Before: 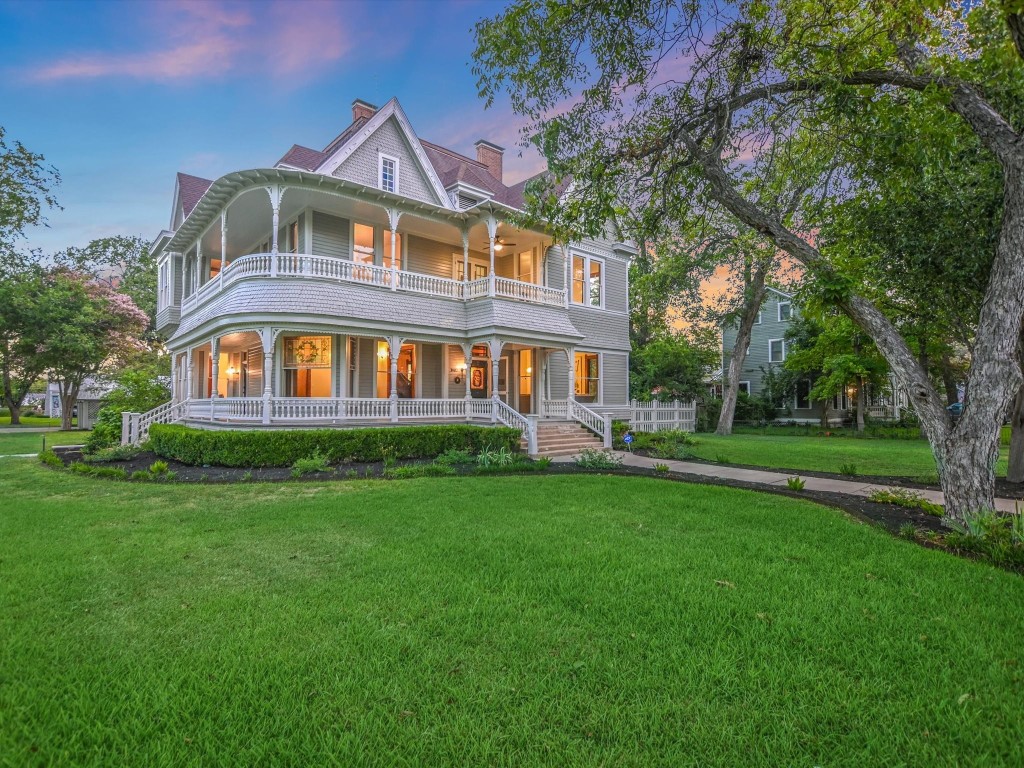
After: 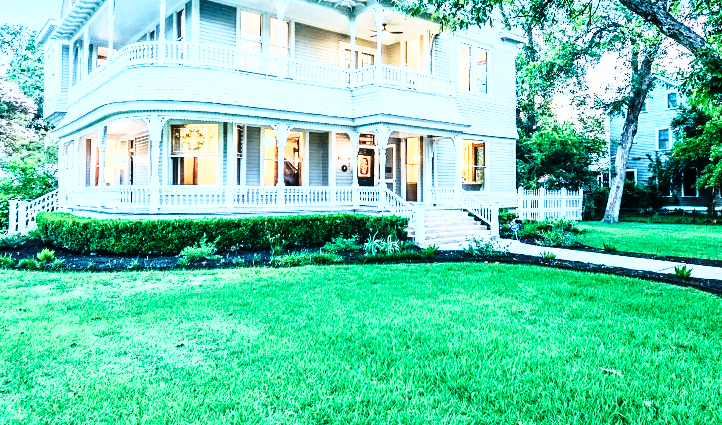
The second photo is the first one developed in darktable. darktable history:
vibrance: on, module defaults
crop: left 11.123%, top 27.61%, right 18.3%, bottom 17.034%
base curve: curves: ch0 [(0, 0) (0.028, 0.03) (0.121, 0.232) (0.46, 0.748) (0.859, 0.968) (1, 1)], preserve colors none
rgb curve: curves: ch0 [(0, 0) (0.21, 0.15) (0.24, 0.21) (0.5, 0.75) (0.75, 0.96) (0.89, 0.99) (1, 1)]; ch1 [(0, 0.02) (0.21, 0.13) (0.25, 0.2) (0.5, 0.67) (0.75, 0.9) (0.89, 0.97) (1, 1)]; ch2 [(0, 0.02) (0.21, 0.13) (0.25, 0.2) (0.5, 0.67) (0.75, 0.9) (0.89, 0.97) (1, 1)], compensate middle gray true
velvia: on, module defaults
tone equalizer: -8 EV -0.75 EV, -7 EV -0.7 EV, -6 EV -0.6 EV, -5 EV -0.4 EV, -3 EV 0.4 EV, -2 EV 0.6 EV, -1 EV 0.7 EV, +0 EV 0.75 EV, edges refinement/feathering 500, mask exposure compensation -1.57 EV, preserve details no
color calibration: illuminant custom, x 0.432, y 0.395, temperature 3098 K
